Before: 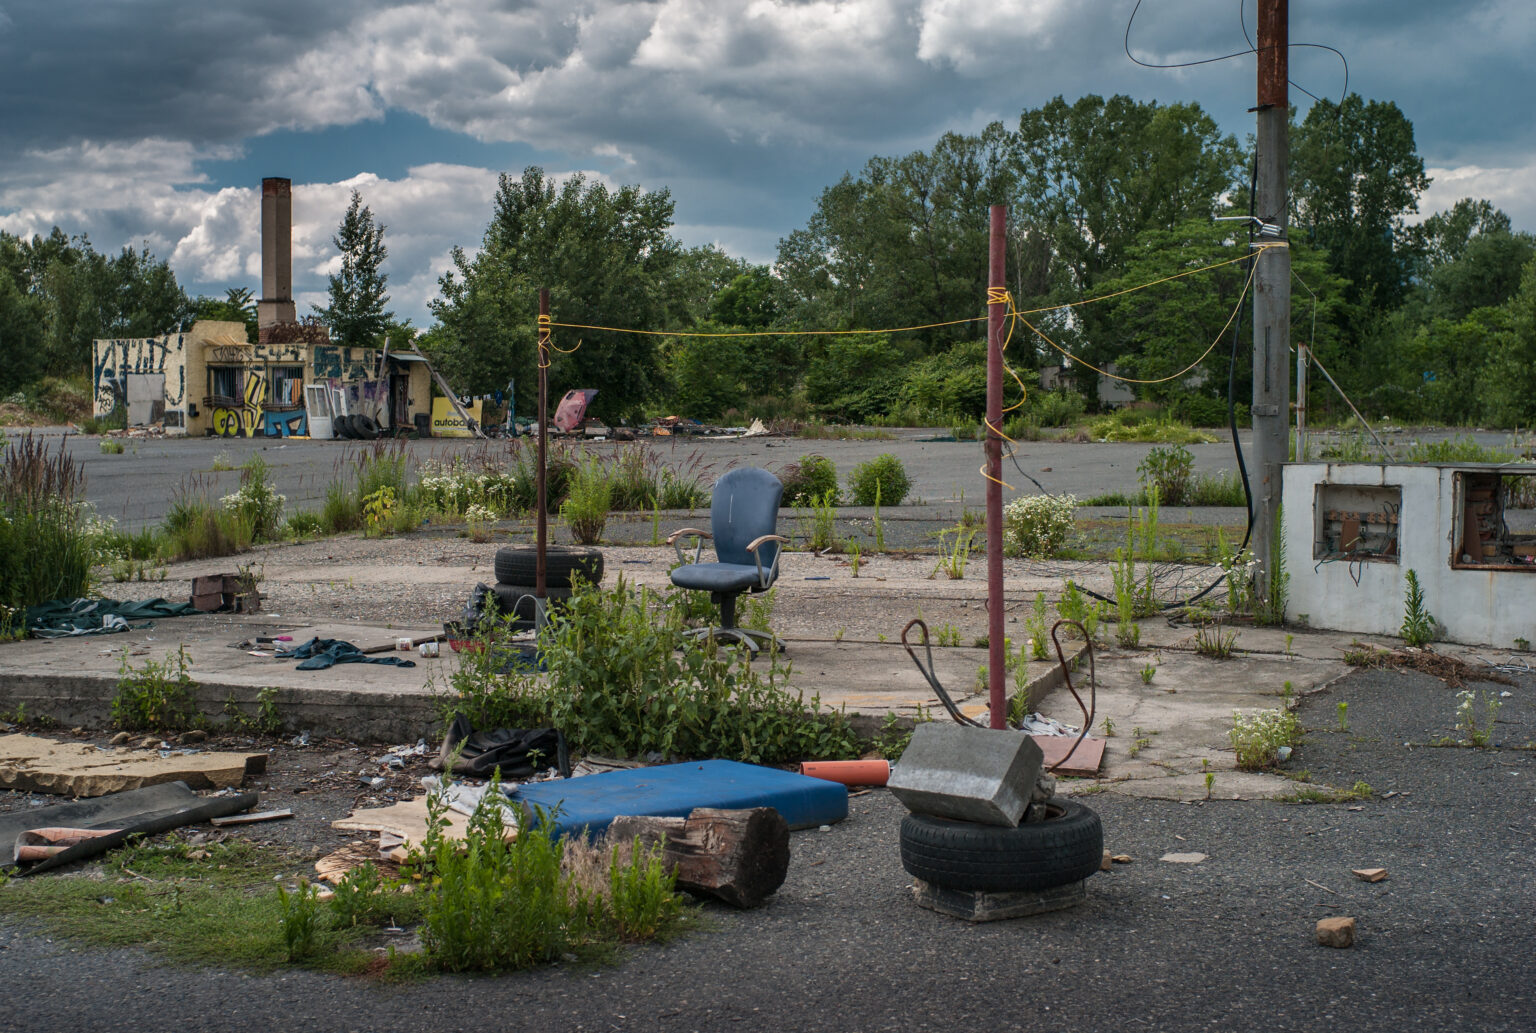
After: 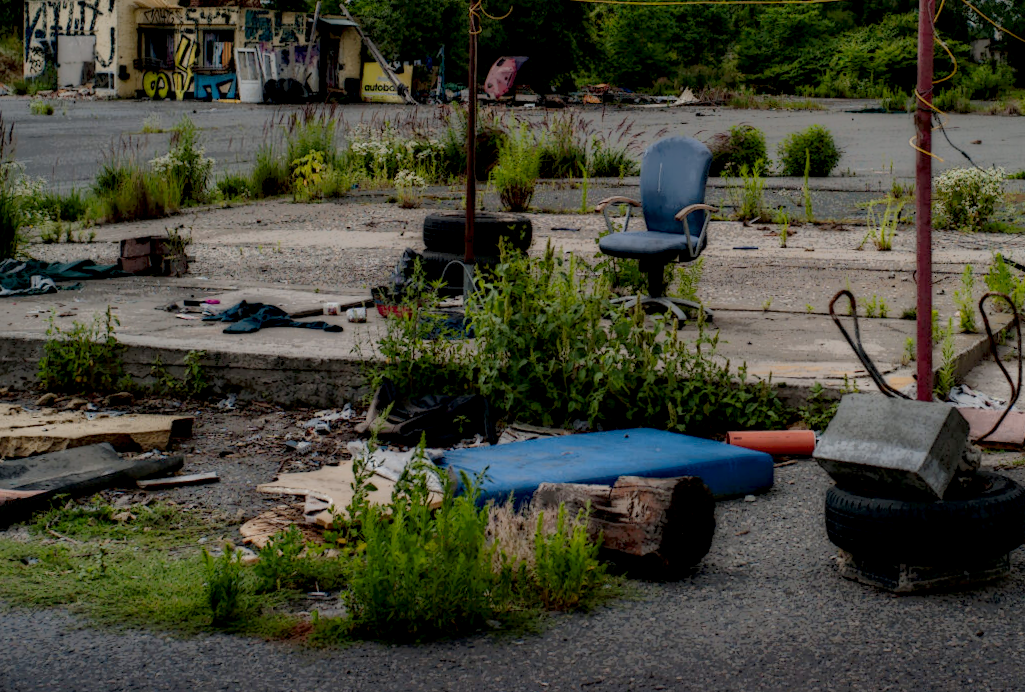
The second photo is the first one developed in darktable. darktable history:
local contrast: highlights 5%, shadows 192%, detail 164%, midtone range 0.007
crop and rotate: angle -0.699°, left 3.854%, top 31.733%, right 28.156%
tone curve: curves: ch0 [(0, 0) (0.051, 0.047) (0.102, 0.099) (0.228, 0.275) (0.432, 0.535) (0.695, 0.778) (0.908, 0.946) (1, 1)]; ch1 [(0, 0) (0.339, 0.298) (0.402, 0.363) (0.453, 0.421) (0.483, 0.469) (0.494, 0.493) (0.504, 0.501) (0.527, 0.538) (0.563, 0.595) (0.597, 0.632) (1, 1)]; ch2 [(0, 0) (0.48, 0.48) (0.504, 0.5) (0.539, 0.554) (0.59, 0.63) (0.642, 0.684) (0.824, 0.815) (1, 1)], preserve colors none
exposure: exposure 0.297 EV, compensate highlight preservation false
